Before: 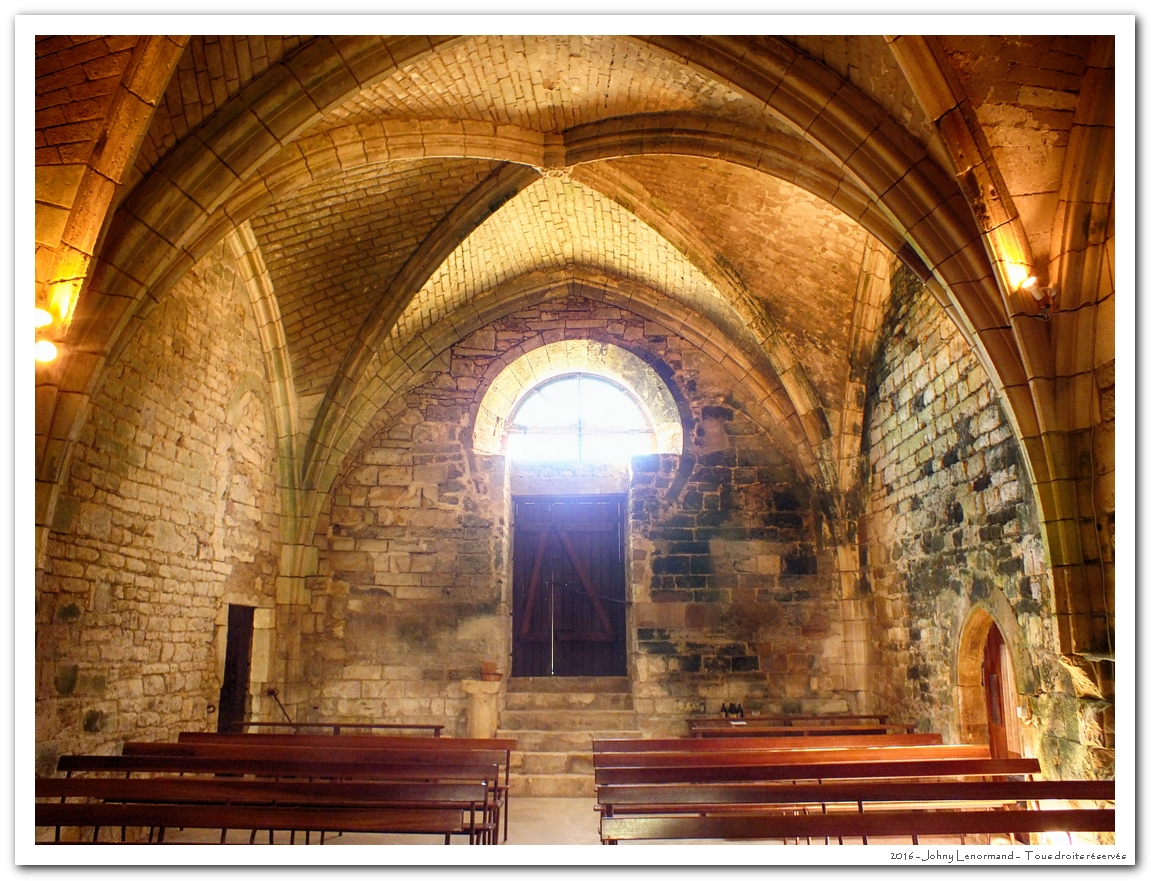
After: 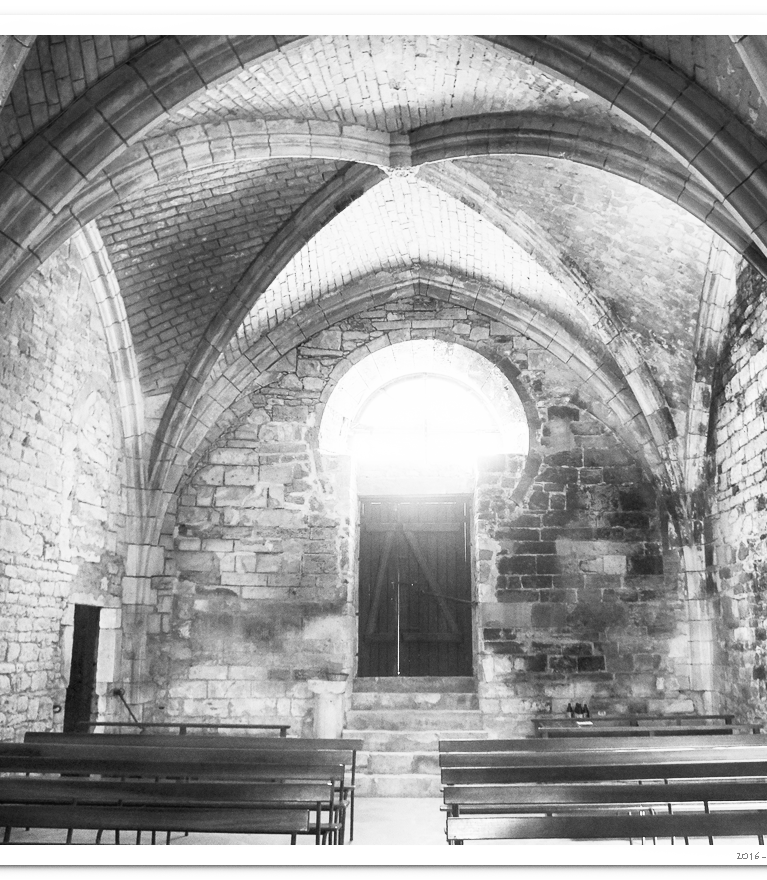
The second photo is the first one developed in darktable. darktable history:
grain: coarseness 0.09 ISO, strength 10%
monochrome: a 2.21, b -1.33, size 2.2
contrast brightness saturation: contrast 0.39, brightness 0.53
crop and rotate: left 13.409%, right 19.924%
